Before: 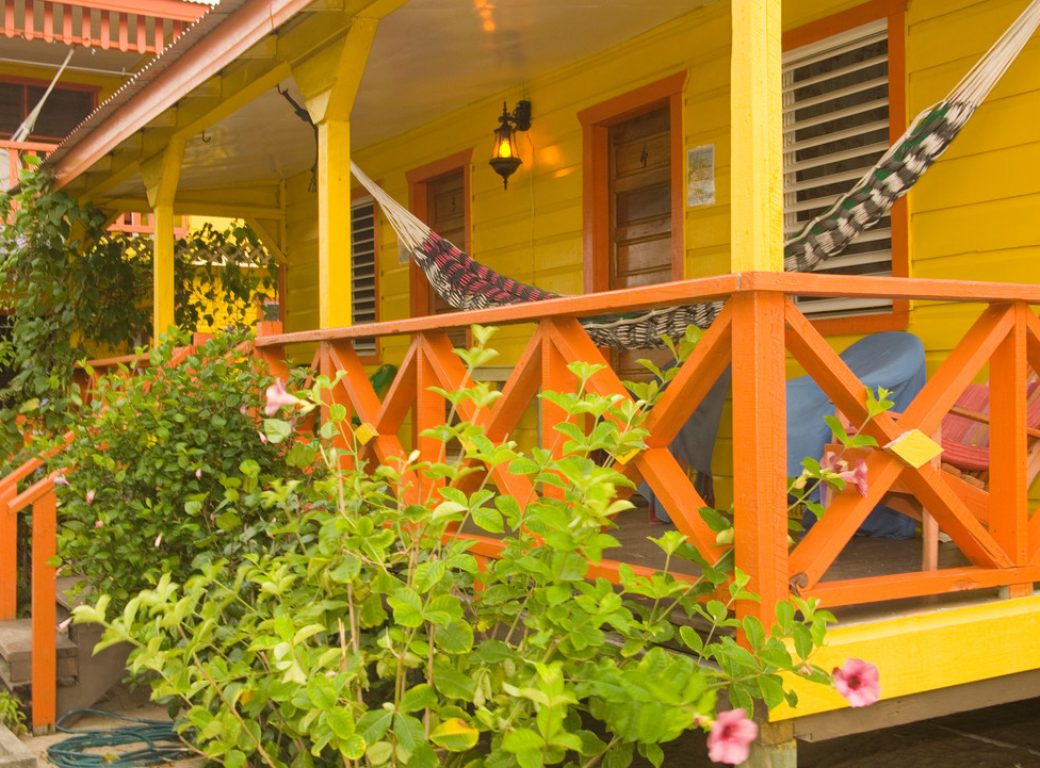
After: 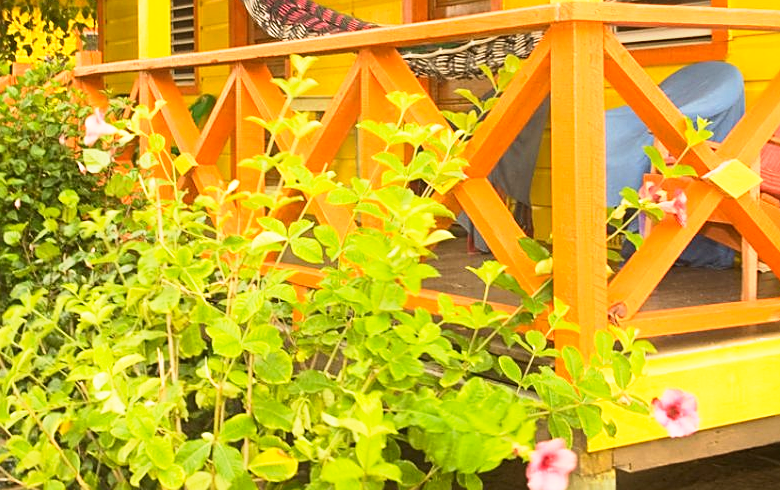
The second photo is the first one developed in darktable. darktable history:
crop and rotate: left 17.441%, top 35.206%, right 7.494%, bottom 0.977%
base curve: curves: ch0 [(0, 0) (0.005, 0.002) (0.193, 0.295) (0.399, 0.664) (0.75, 0.928) (1, 1)], exposure shift 0.01, preserve colors none
contrast brightness saturation: contrast 0.155, brightness 0.051
contrast equalizer: y [[0.6 ×6], [0.55 ×6], [0 ×6], [0 ×6], [0 ×6]], mix -0.297
sharpen: amount 0.538
